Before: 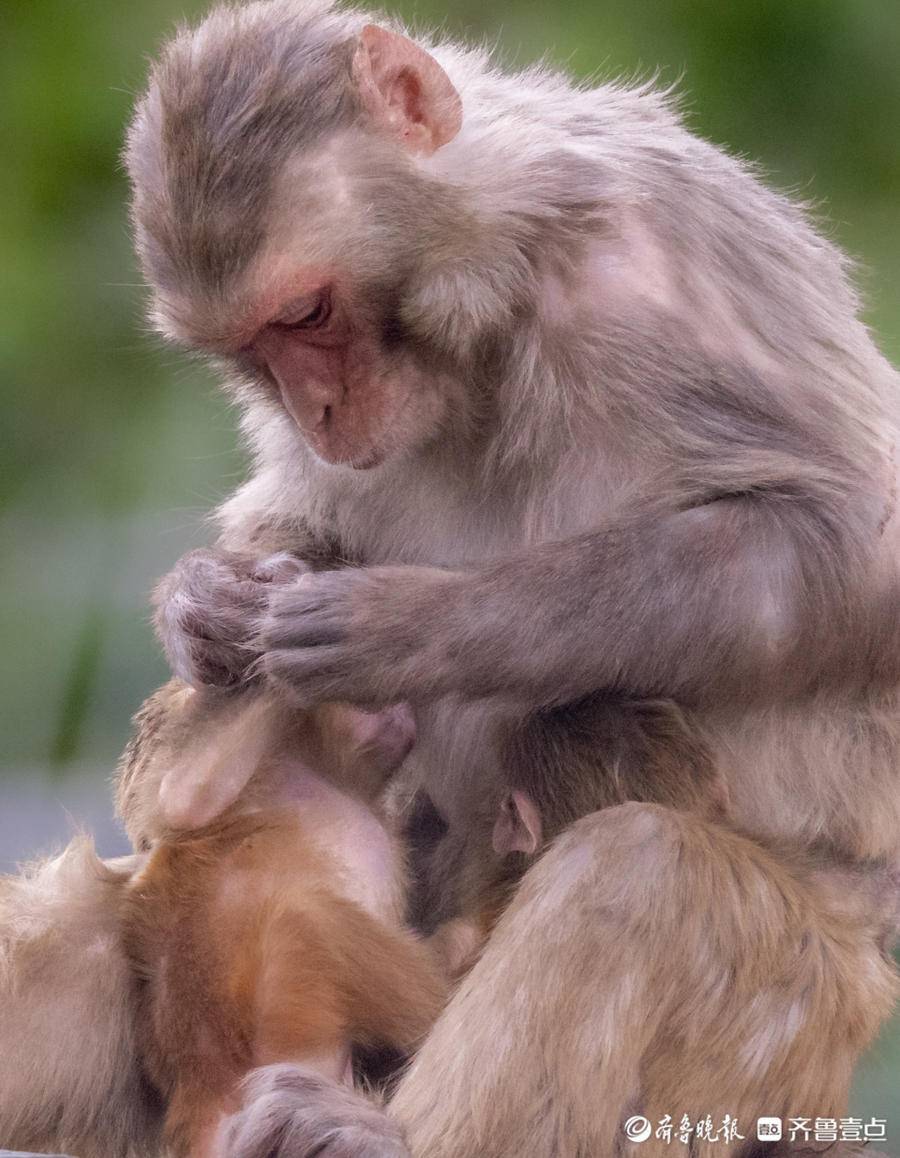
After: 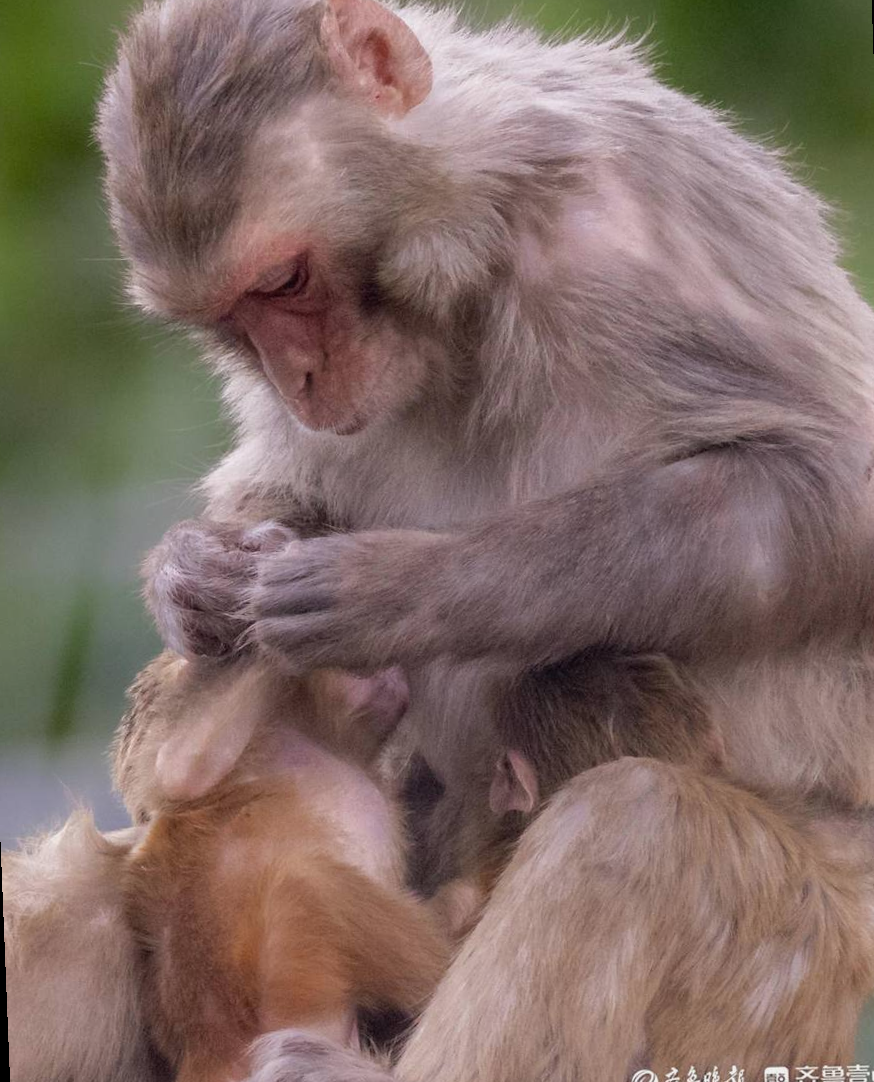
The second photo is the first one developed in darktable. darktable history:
exposure: exposure -0.177 EV, compensate highlight preservation false
rotate and perspective: rotation -2.12°, lens shift (vertical) 0.009, lens shift (horizontal) -0.008, automatic cropping original format, crop left 0.036, crop right 0.964, crop top 0.05, crop bottom 0.959
